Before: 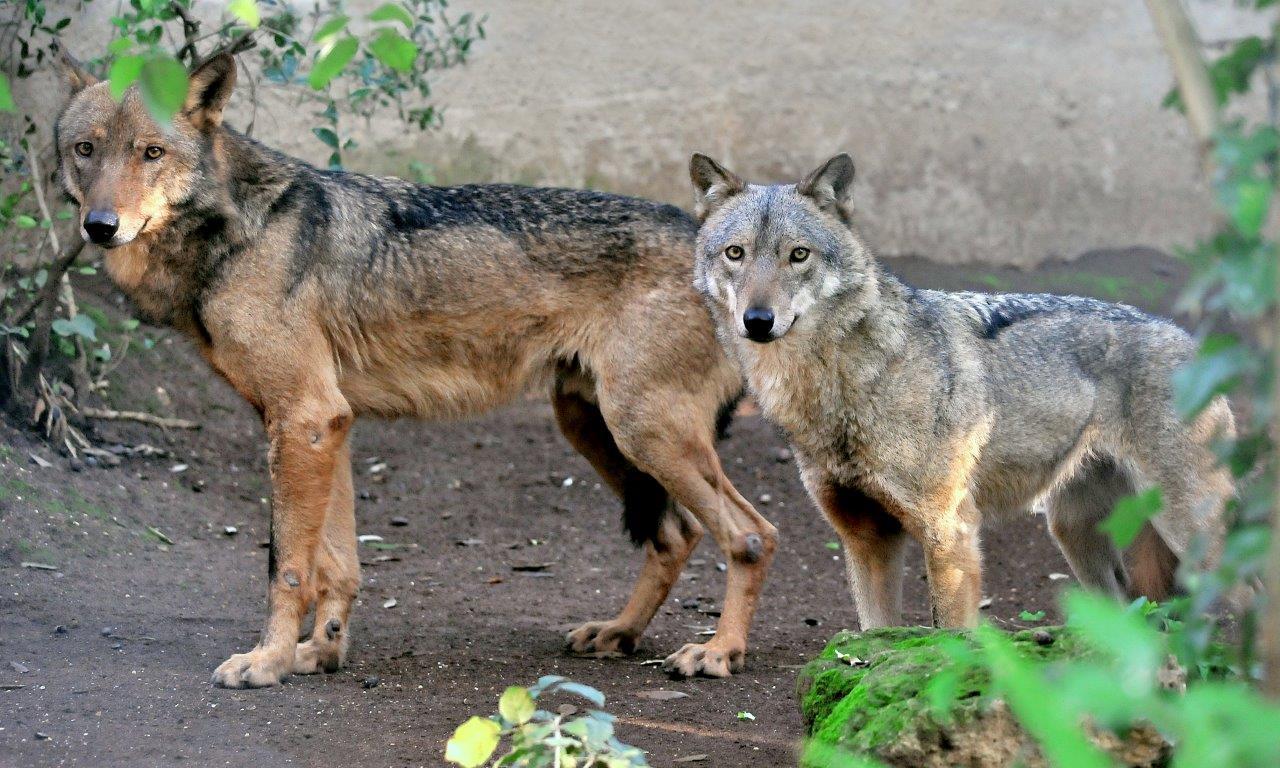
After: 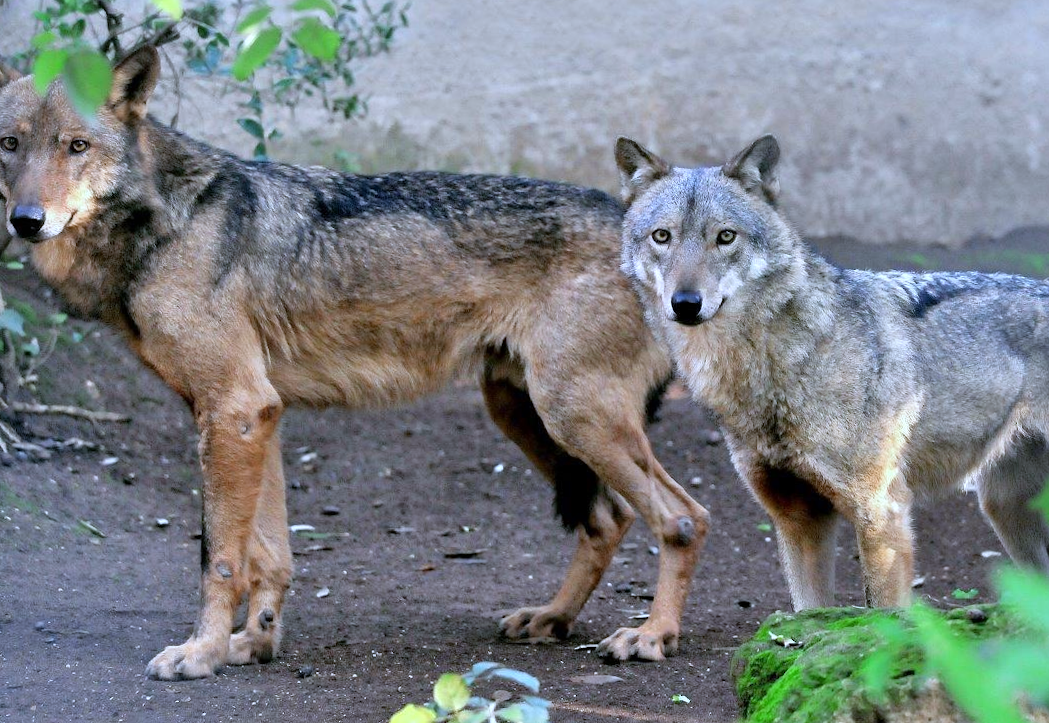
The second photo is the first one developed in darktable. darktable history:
crop and rotate: angle 1°, left 4.281%, top 0.642%, right 11.383%, bottom 2.486%
white balance: red 0.948, green 1.02, blue 1.176
